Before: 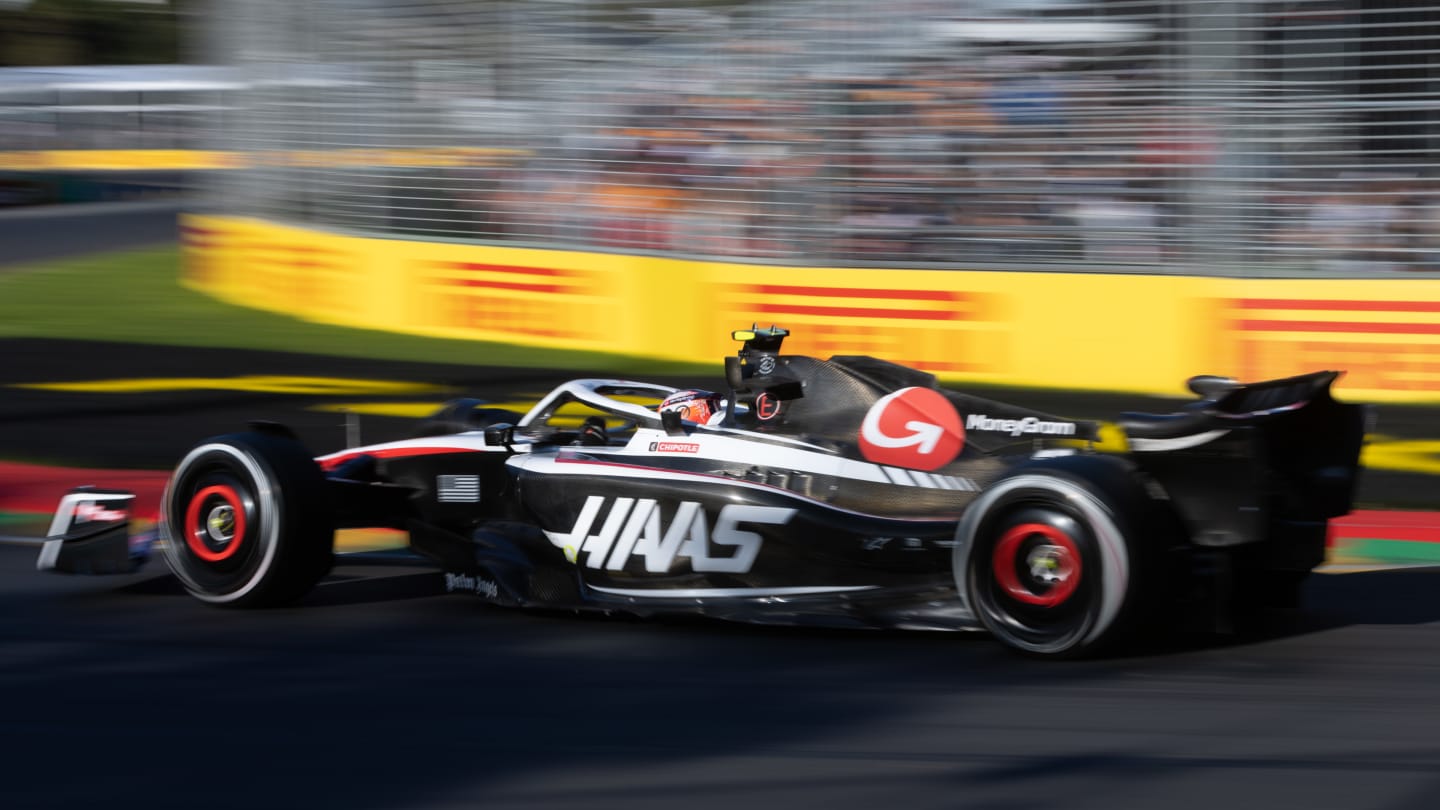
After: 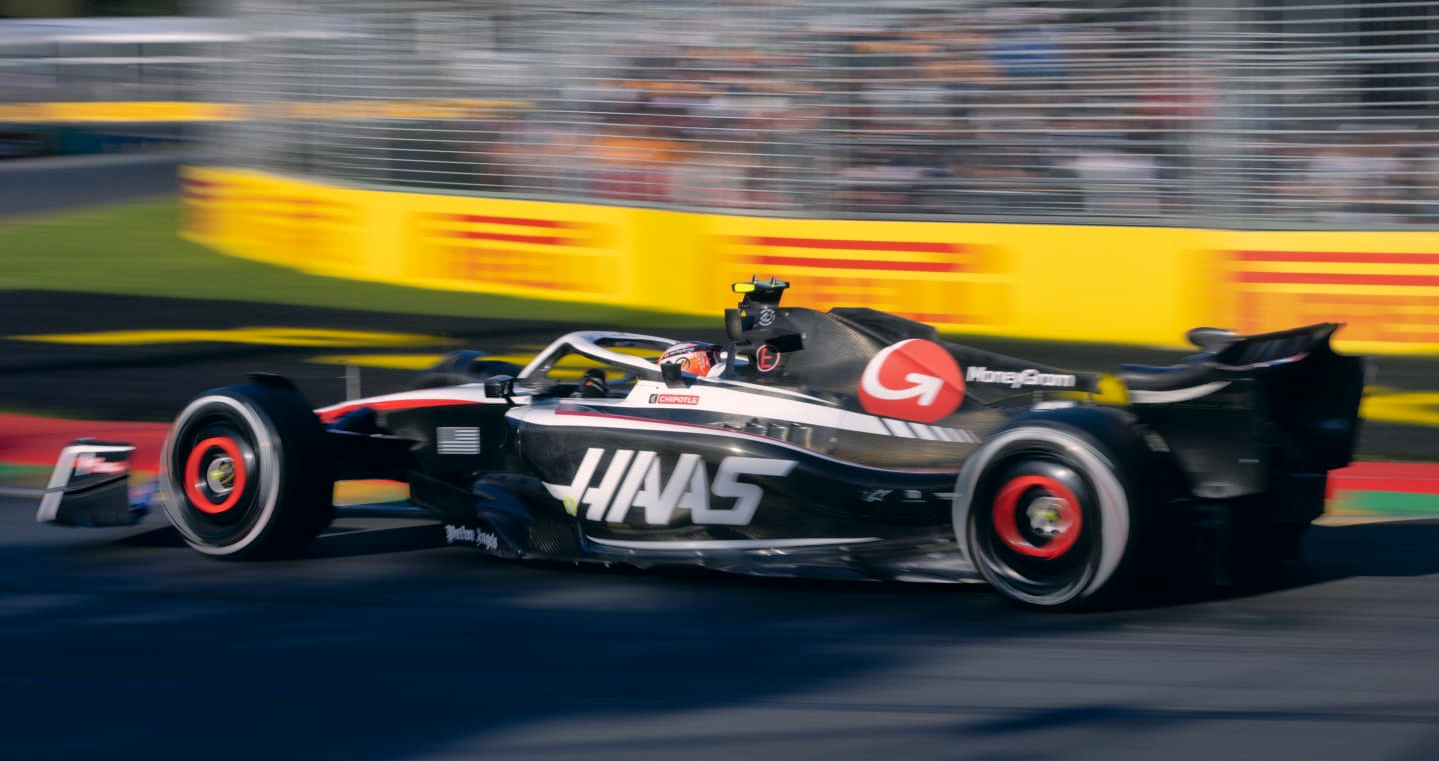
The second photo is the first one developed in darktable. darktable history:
crop and rotate: top 6.011%
color correction: highlights a* 5.41, highlights b* 5.34, shadows a* -4.07, shadows b* -5.01
shadows and highlights: on, module defaults
local contrast: mode bilateral grid, contrast 20, coarseness 50, detail 119%, midtone range 0.2
